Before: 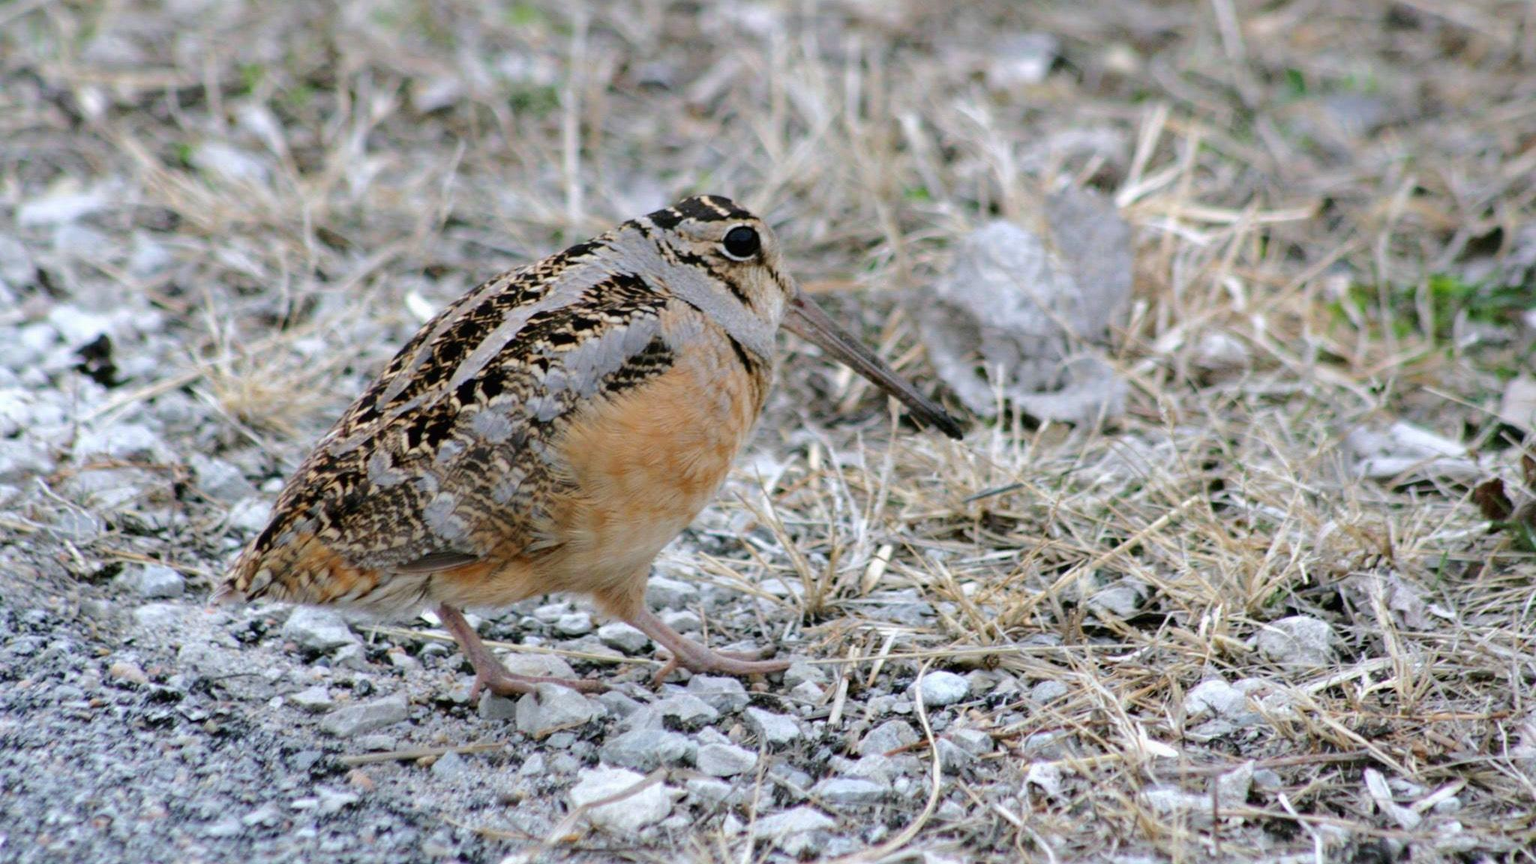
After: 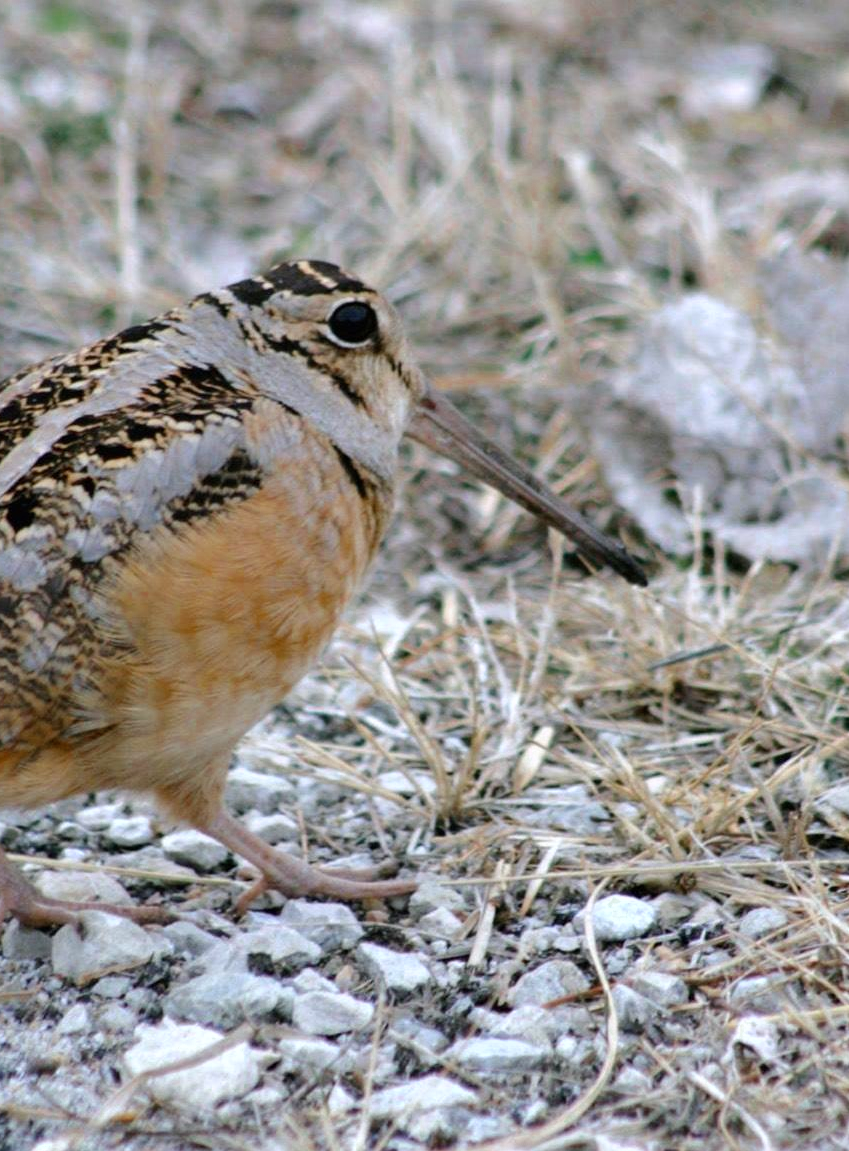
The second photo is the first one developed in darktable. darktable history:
crop: left 31.083%, right 27.436%
color balance rgb: perceptual saturation grading › global saturation 25.166%, global vibrance 20%
color zones: curves: ch0 [(0, 0.5) (0.125, 0.4) (0.25, 0.5) (0.375, 0.4) (0.5, 0.4) (0.625, 0.6) (0.75, 0.6) (0.875, 0.5)]; ch1 [(0, 0.35) (0.125, 0.45) (0.25, 0.35) (0.375, 0.35) (0.5, 0.35) (0.625, 0.35) (0.75, 0.45) (0.875, 0.35)]; ch2 [(0, 0.6) (0.125, 0.5) (0.25, 0.5) (0.375, 0.6) (0.5, 0.6) (0.625, 0.5) (0.75, 0.5) (0.875, 0.5)]
